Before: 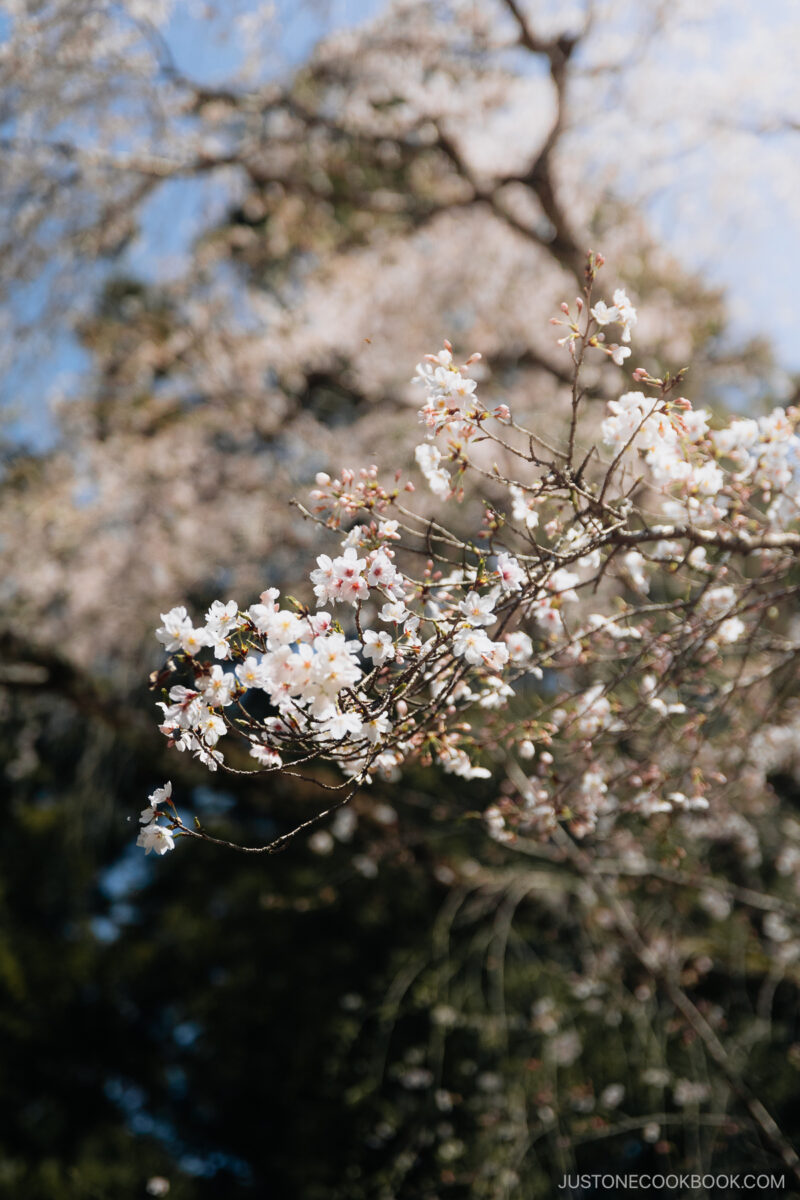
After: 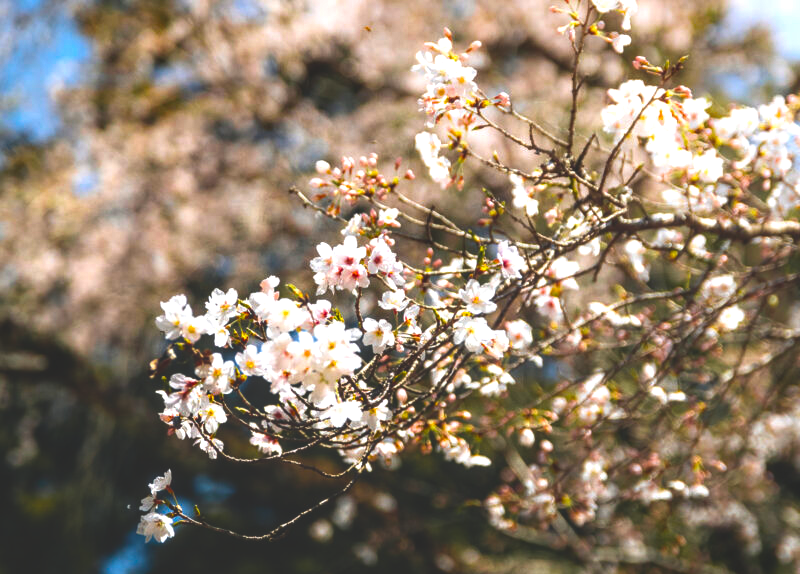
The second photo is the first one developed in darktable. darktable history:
color balance rgb: global offset › luminance 0.276%, perceptual saturation grading › global saturation 50.091%, perceptual brilliance grading › global brilliance 14.901%, perceptual brilliance grading › shadows -35.473%, global vibrance 45.292%
crop and rotate: top 26.071%, bottom 26.072%
local contrast: detail 130%
exposure: black level correction -0.031, compensate highlight preservation false
